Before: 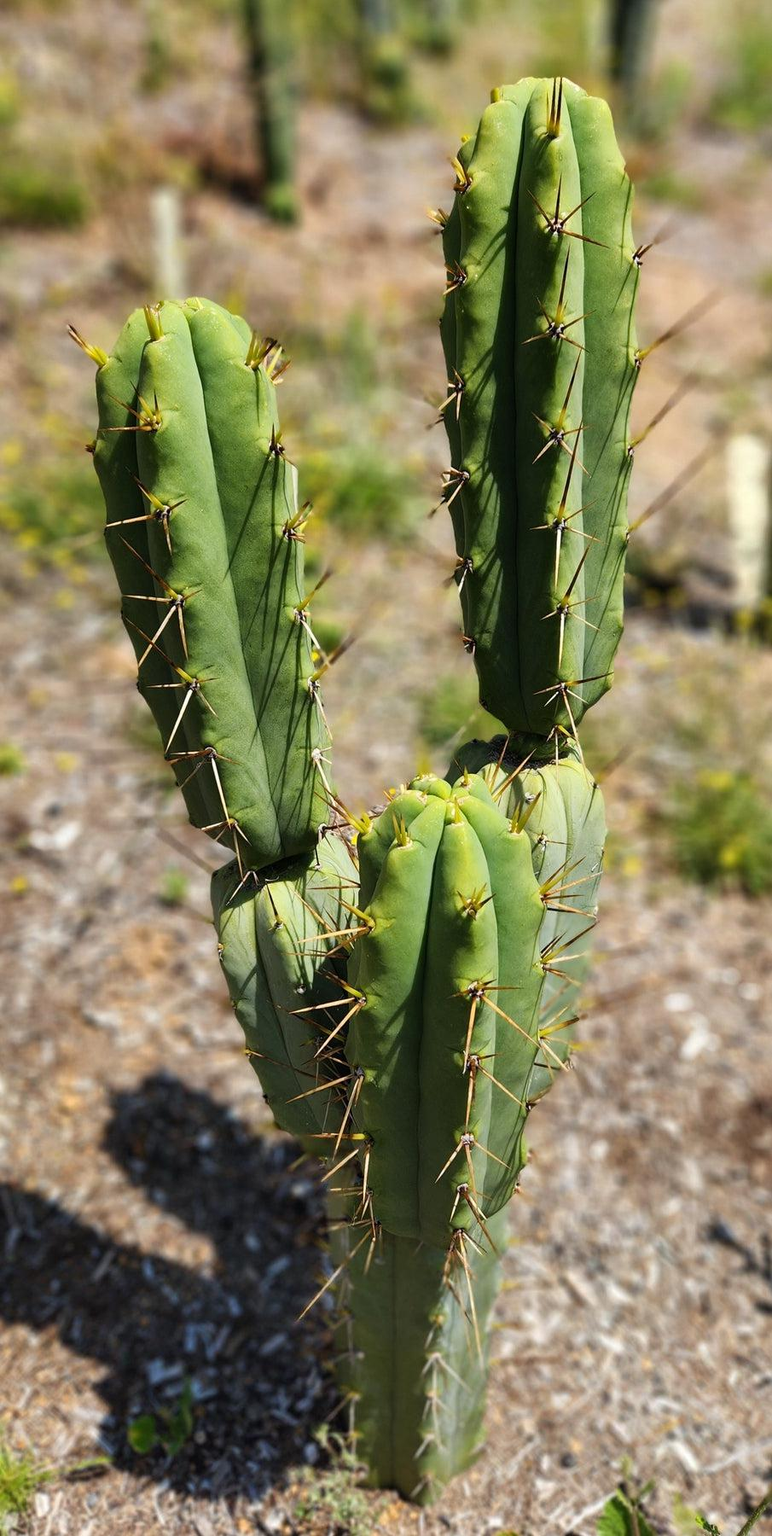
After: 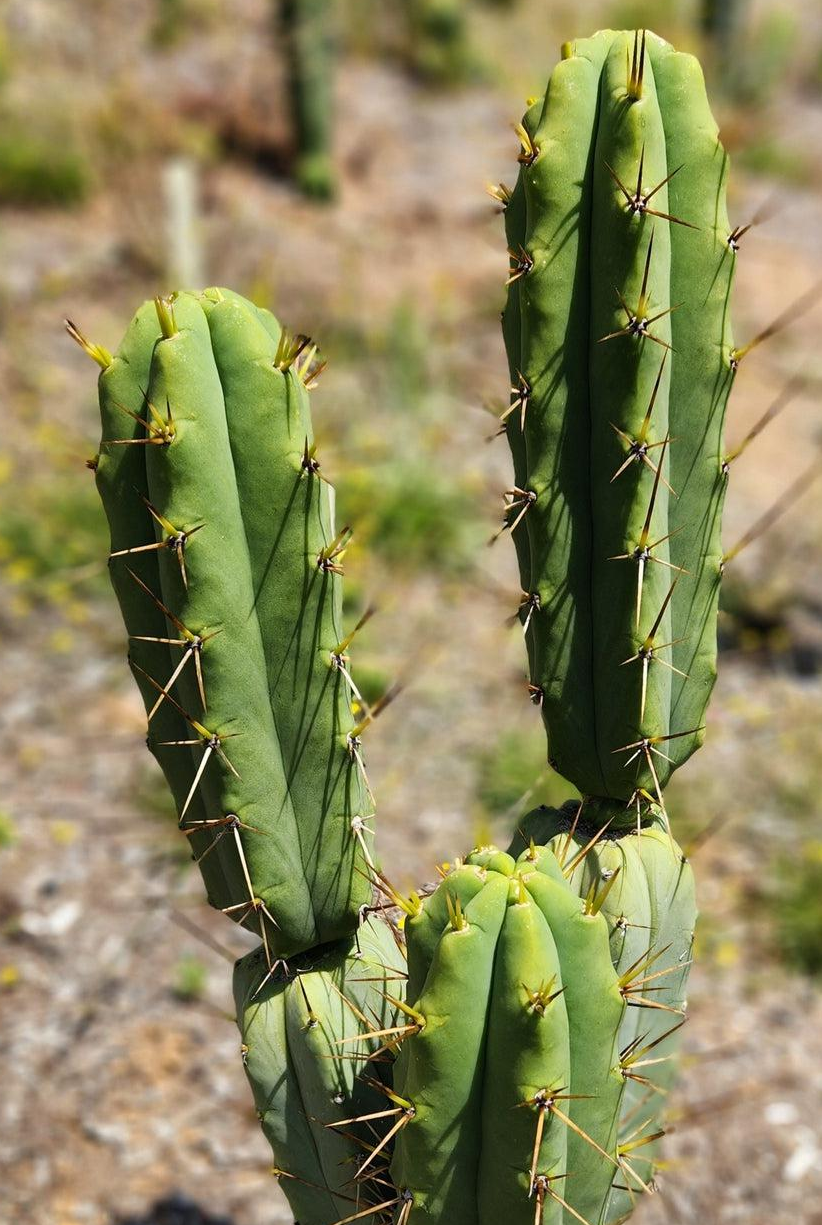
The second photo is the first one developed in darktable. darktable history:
crop: left 1.566%, top 3.408%, right 7.563%, bottom 28.501%
